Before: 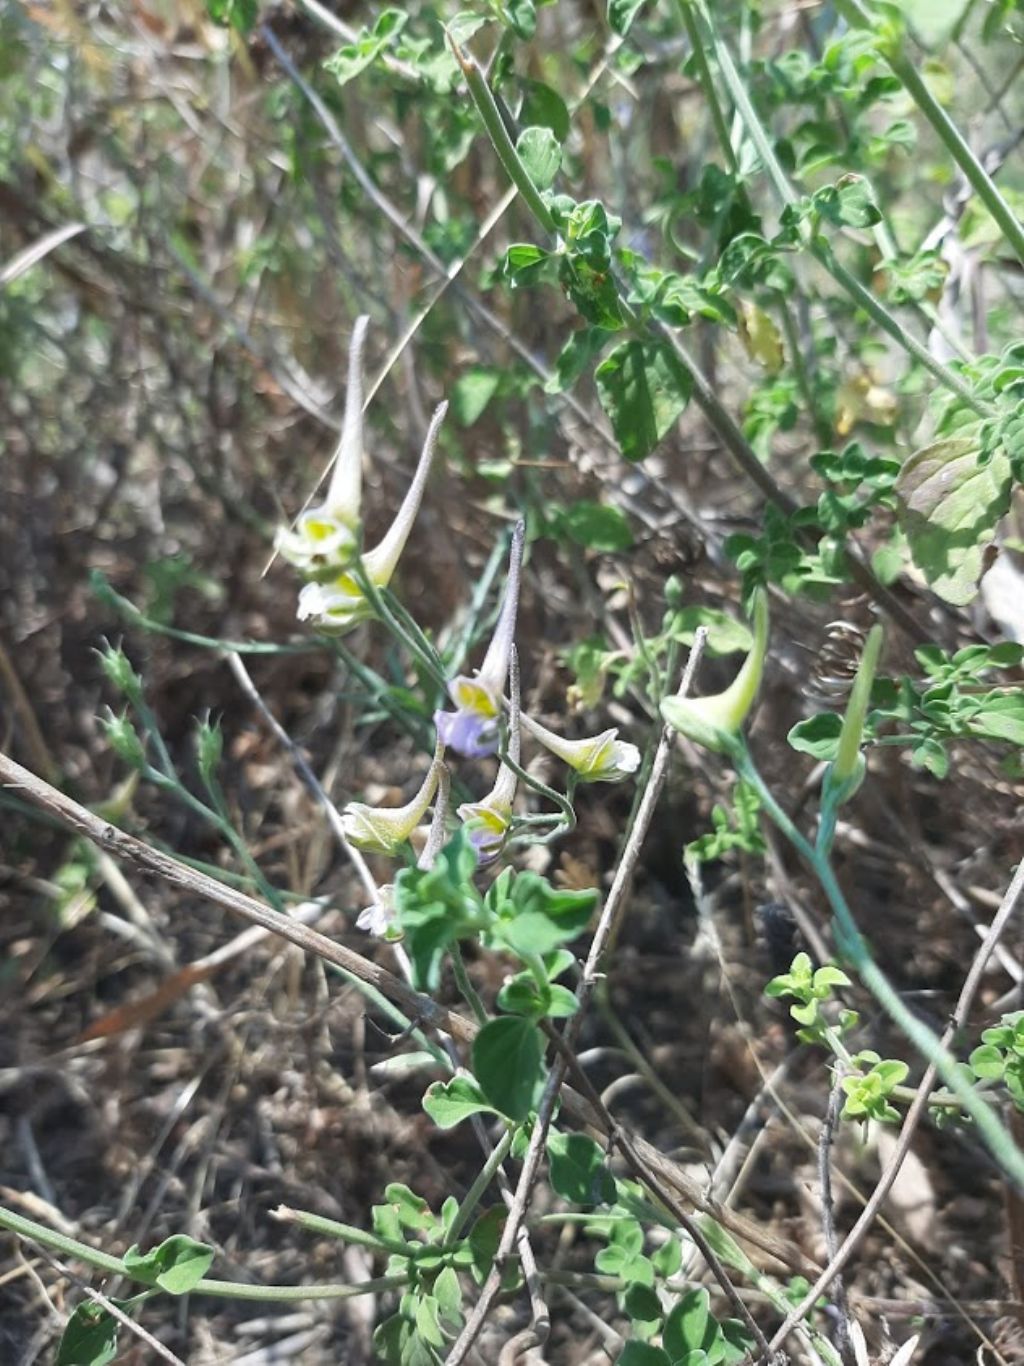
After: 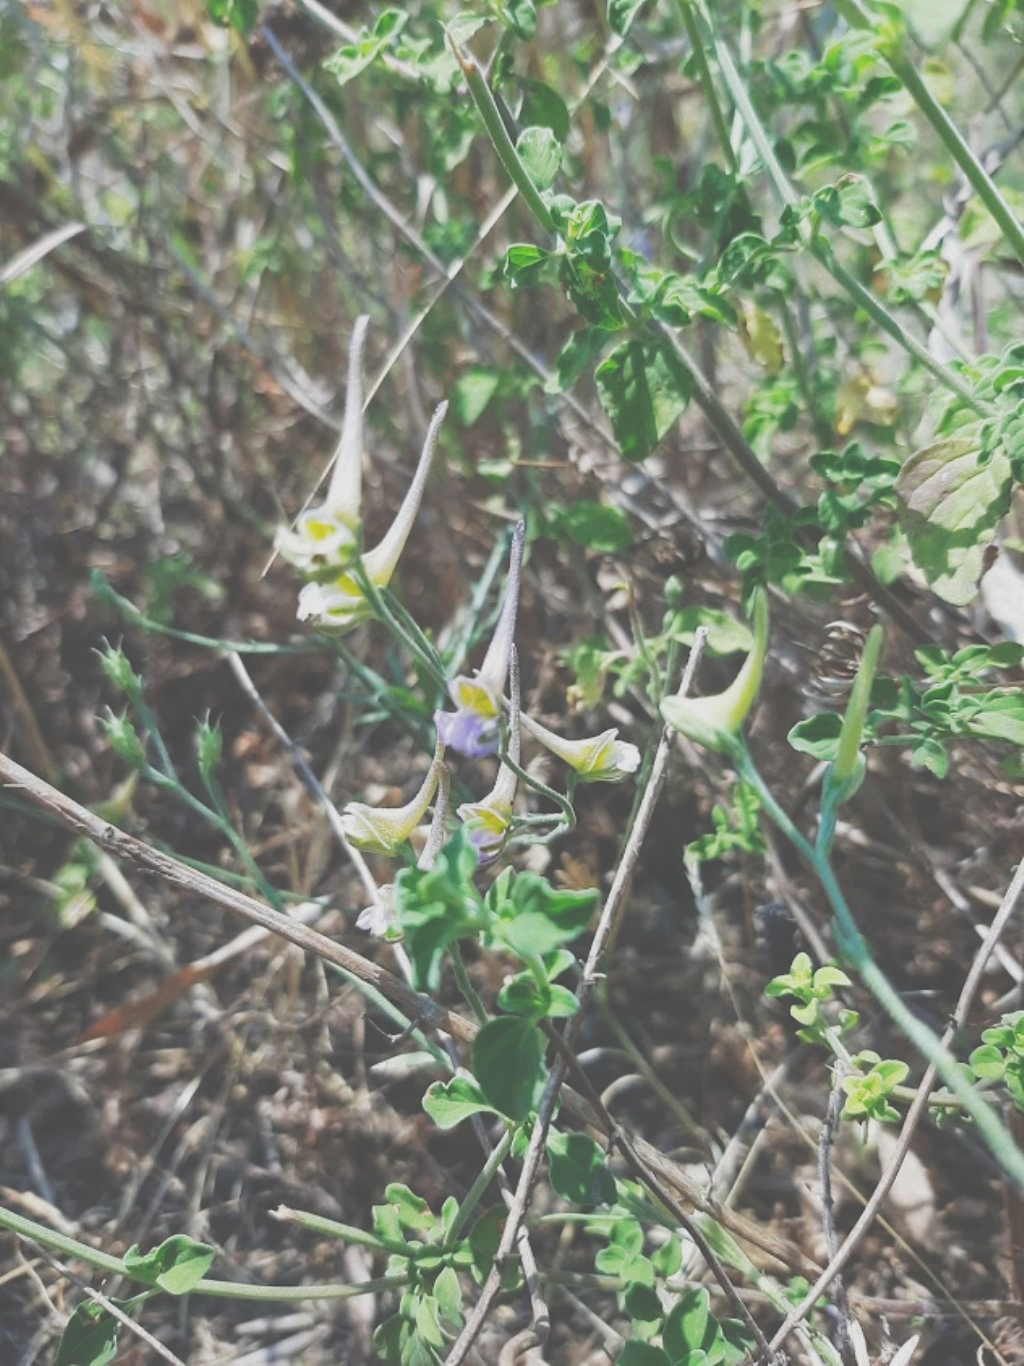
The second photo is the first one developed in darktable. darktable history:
tone equalizer: -8 EV 0.25 EV, -7 EV 0.417 EV, -6 EV 0.417 EV, -5 EV 0.25 EV, -3 EV -0.25 EV, -2 EV -0.417 EV, -1 EV -0.417 EV, +0 EV -0.25 EV, edges refinement/feathering 500, mask exposure compensation -1.57 EV, preserve details guided filter
tone curve: curves: ch0 [(0, 0) (0.003, 0.299) (0.011, 0.299) (0.025, 0.299) (0.044, 0.299) (0.069, 0.3) (0.1, 0.306) (0.136, 0.316) (0.177, 0.326) (0.224, 0.338) (0.277, 0.366) (0.335, 0.406) (0.399, 0.462) (0.468, 0.533) (0.543, 0.607) (0.623, 0.7) (0.709, 0.775) (0.801, 0.843) (0.898, 0.903) (1, 1)], preserve colors none
